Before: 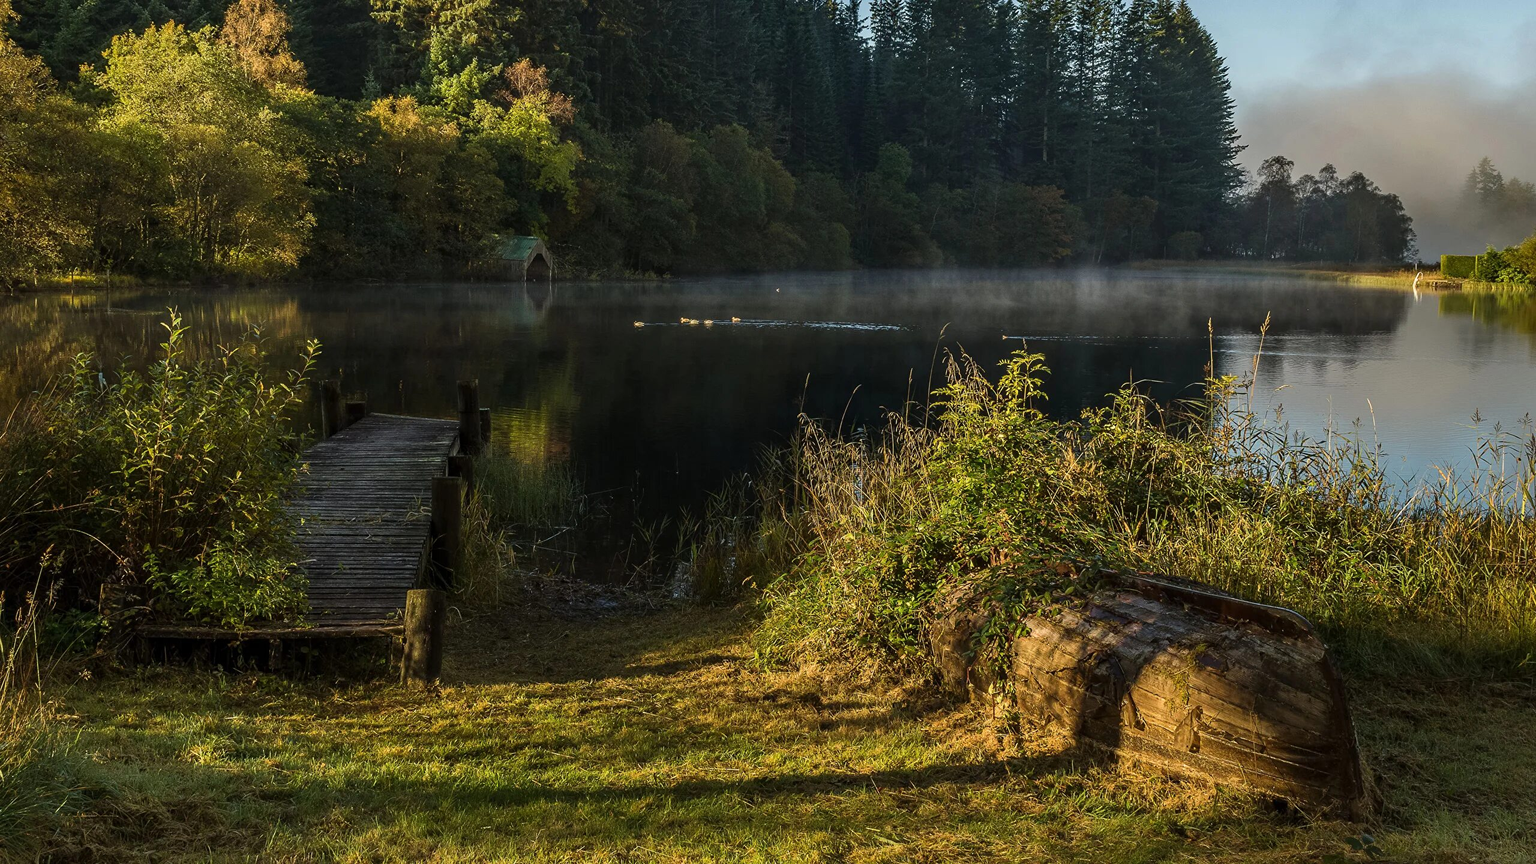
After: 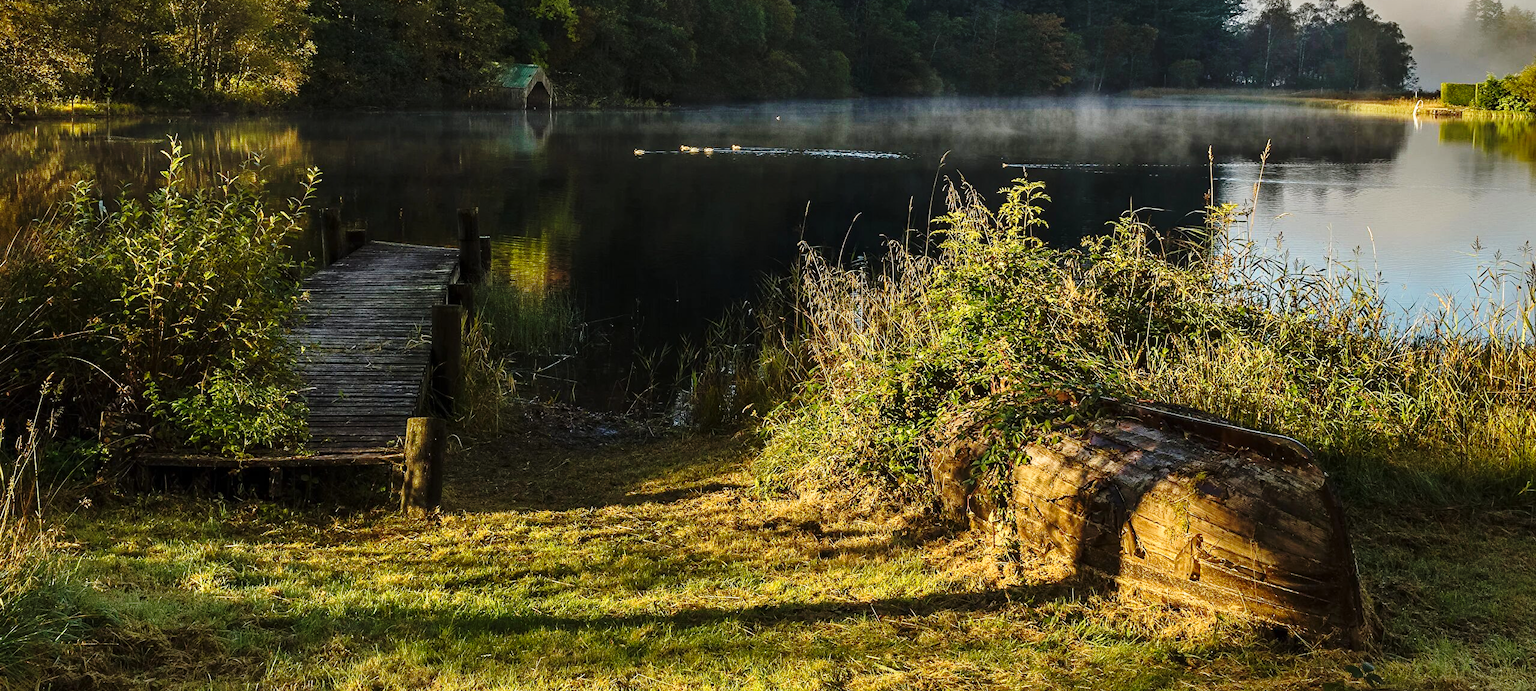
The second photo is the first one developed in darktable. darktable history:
crop and rotate: top 19.998%
base curve: curves: ch0 [(0, 0) (0.028, 0.03) (0.121, 0.232) (0.46, 0.748) (0.859, 0.968) (1, 1)], preserve colors none
